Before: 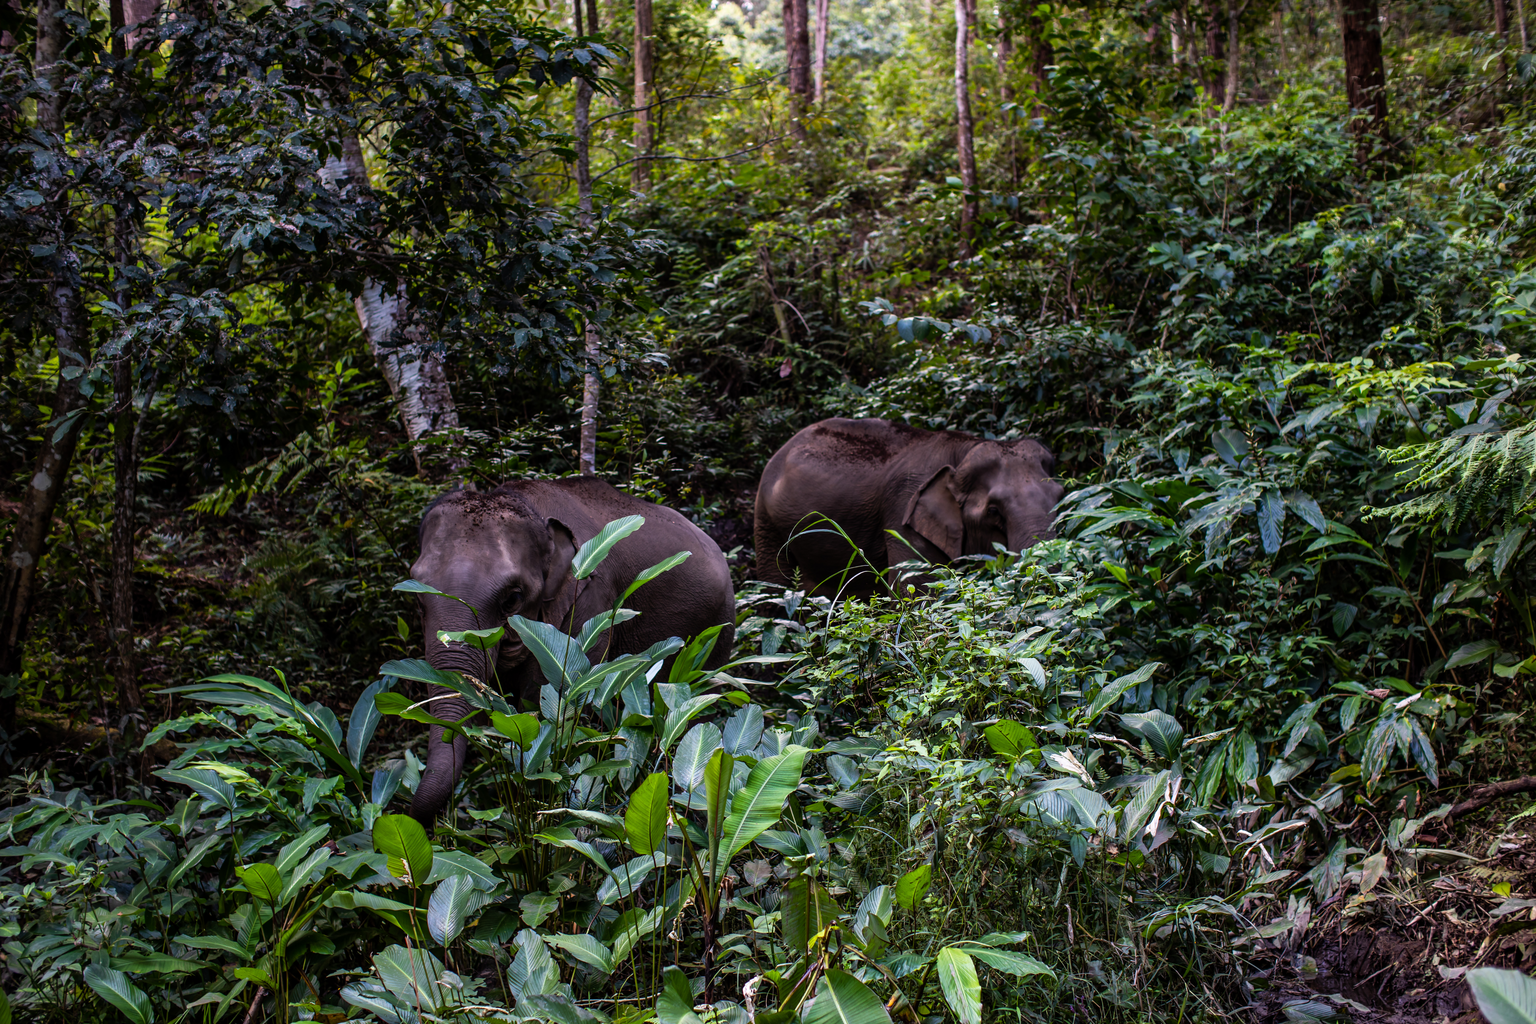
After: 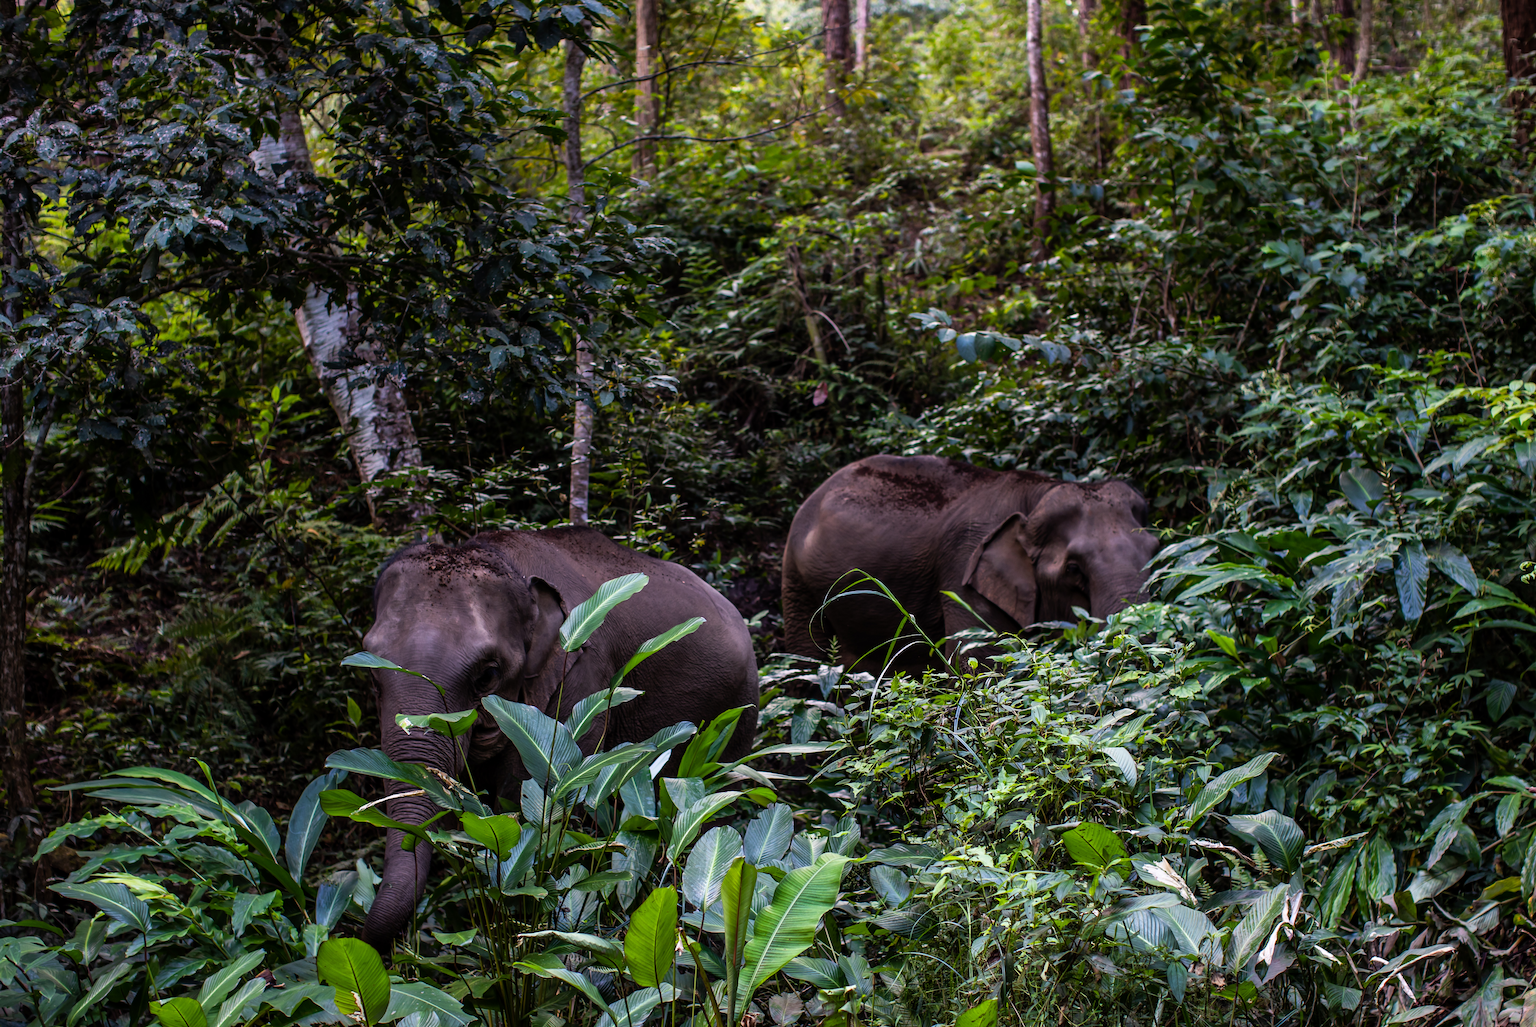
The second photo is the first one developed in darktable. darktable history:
crop and rotate: left 7.345%, top 4.381%, right 10.563%, bottom 13.254%
